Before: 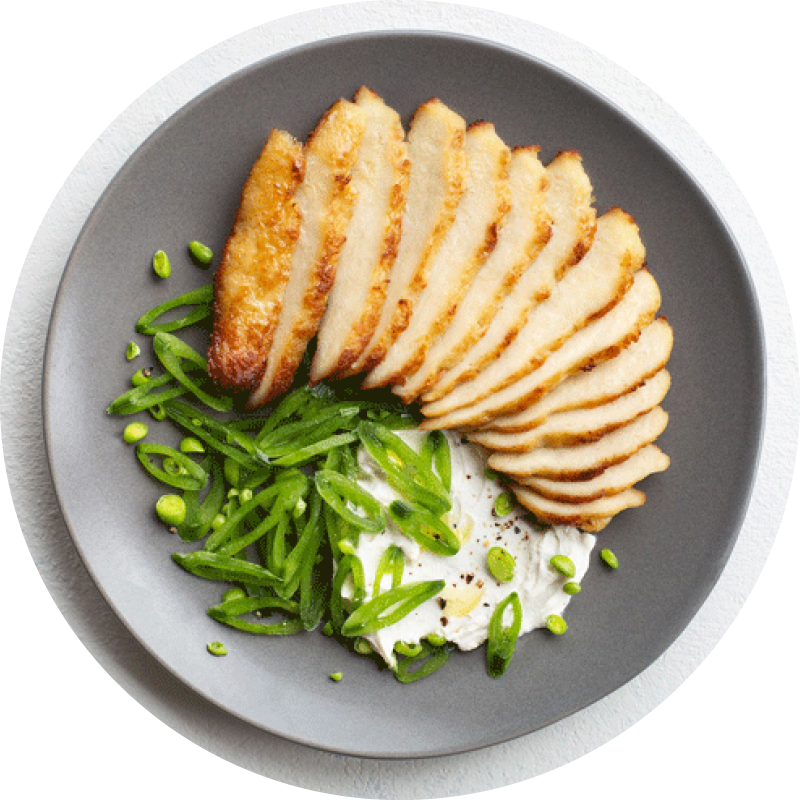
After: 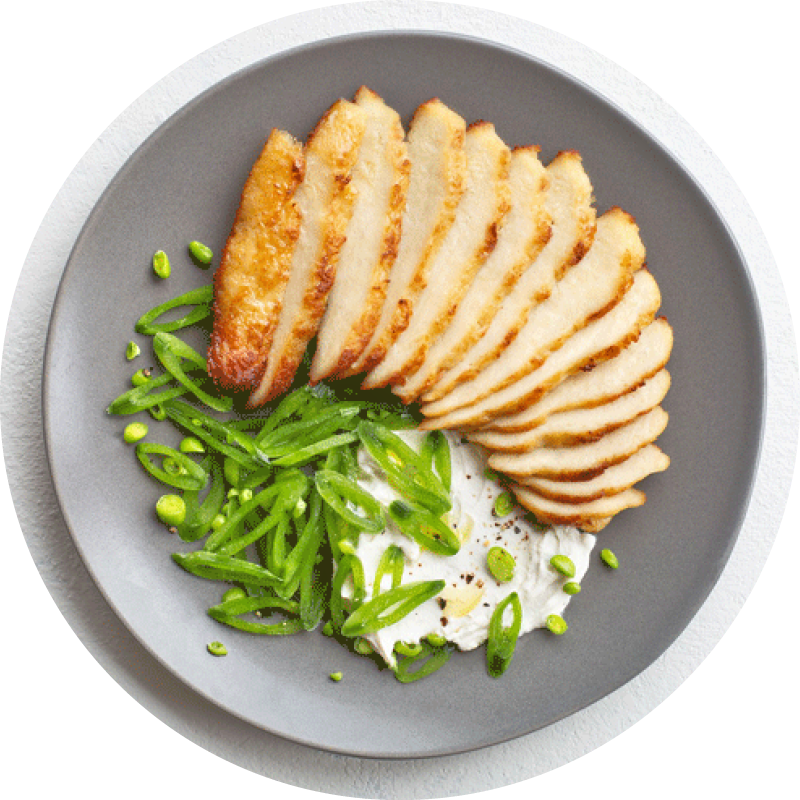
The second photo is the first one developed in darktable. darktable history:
tone equalizer: -7 EV 0.146 EV, -6 EV 0.6 EV, -5 EV 1.12 EV, -4 EV 1.32 EV, -3 EV 1.12 EV, -2 EV 0.6 EV, -1 EV 0.147 EV
